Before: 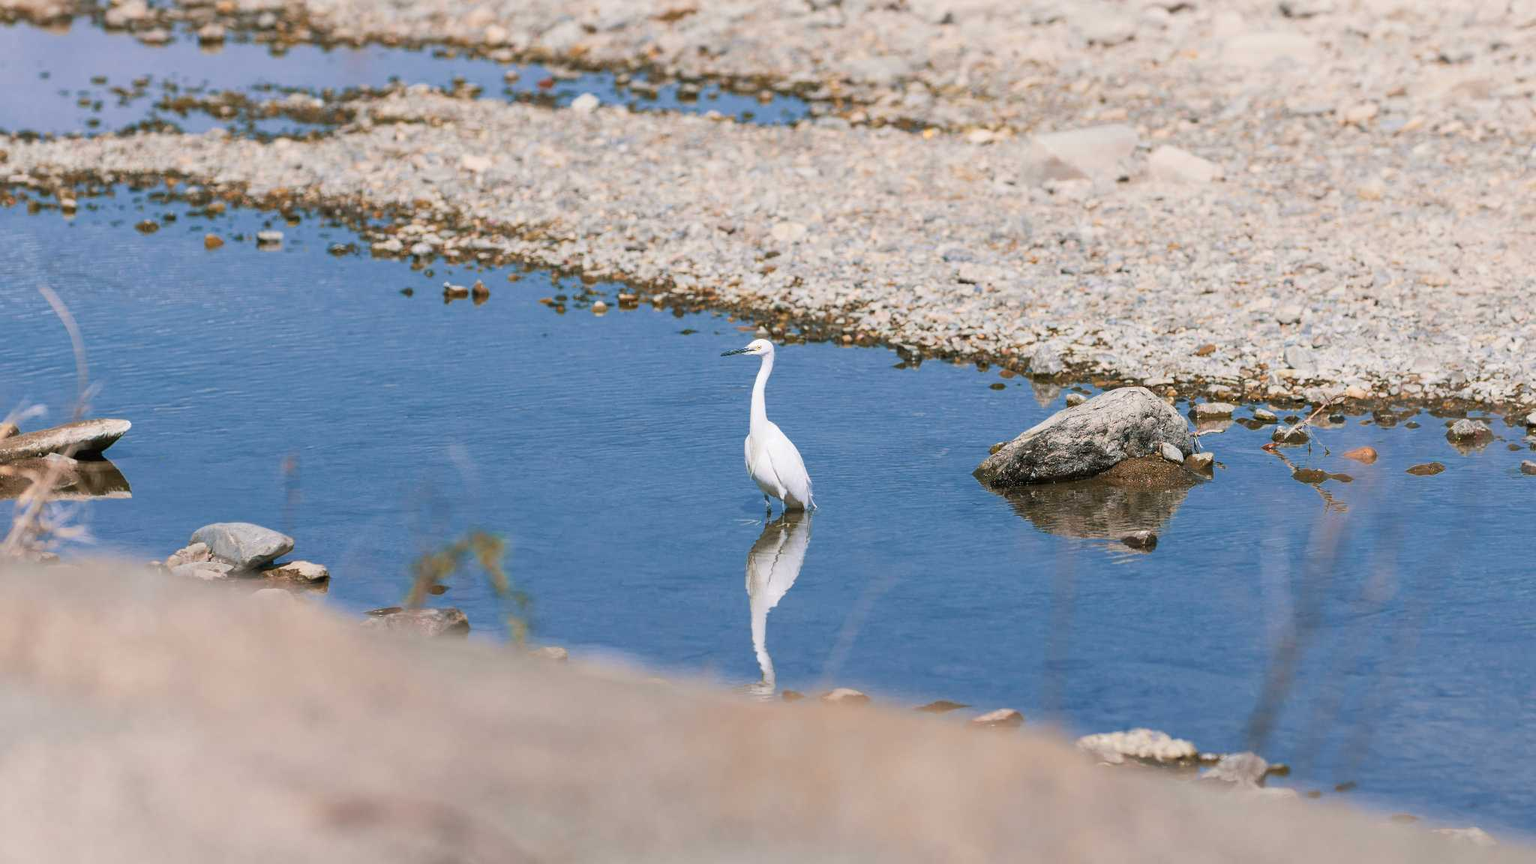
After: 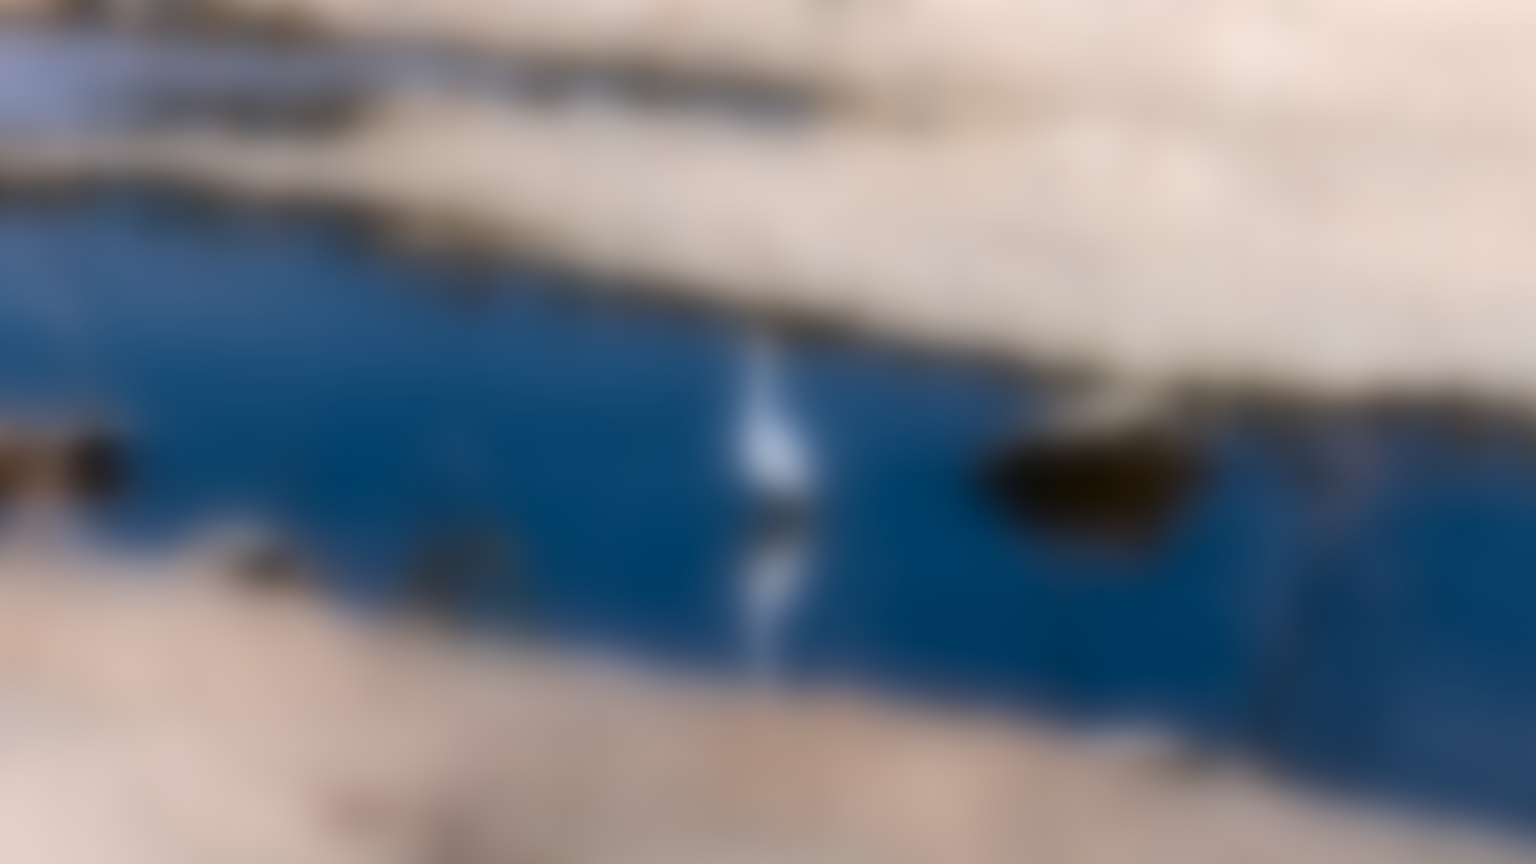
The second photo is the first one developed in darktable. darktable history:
lowpass: radius 31.92, contrast 1.72, brightness -0.98, saturation 0.94
contrast equalizer: octaves 7, y [[0.6 ×6], [0.55 ×6], [0 ×6], [0 ×6], [0 ×6]], mix -0.3
color balance: contrast 6.48%, output saturation 113.3%
